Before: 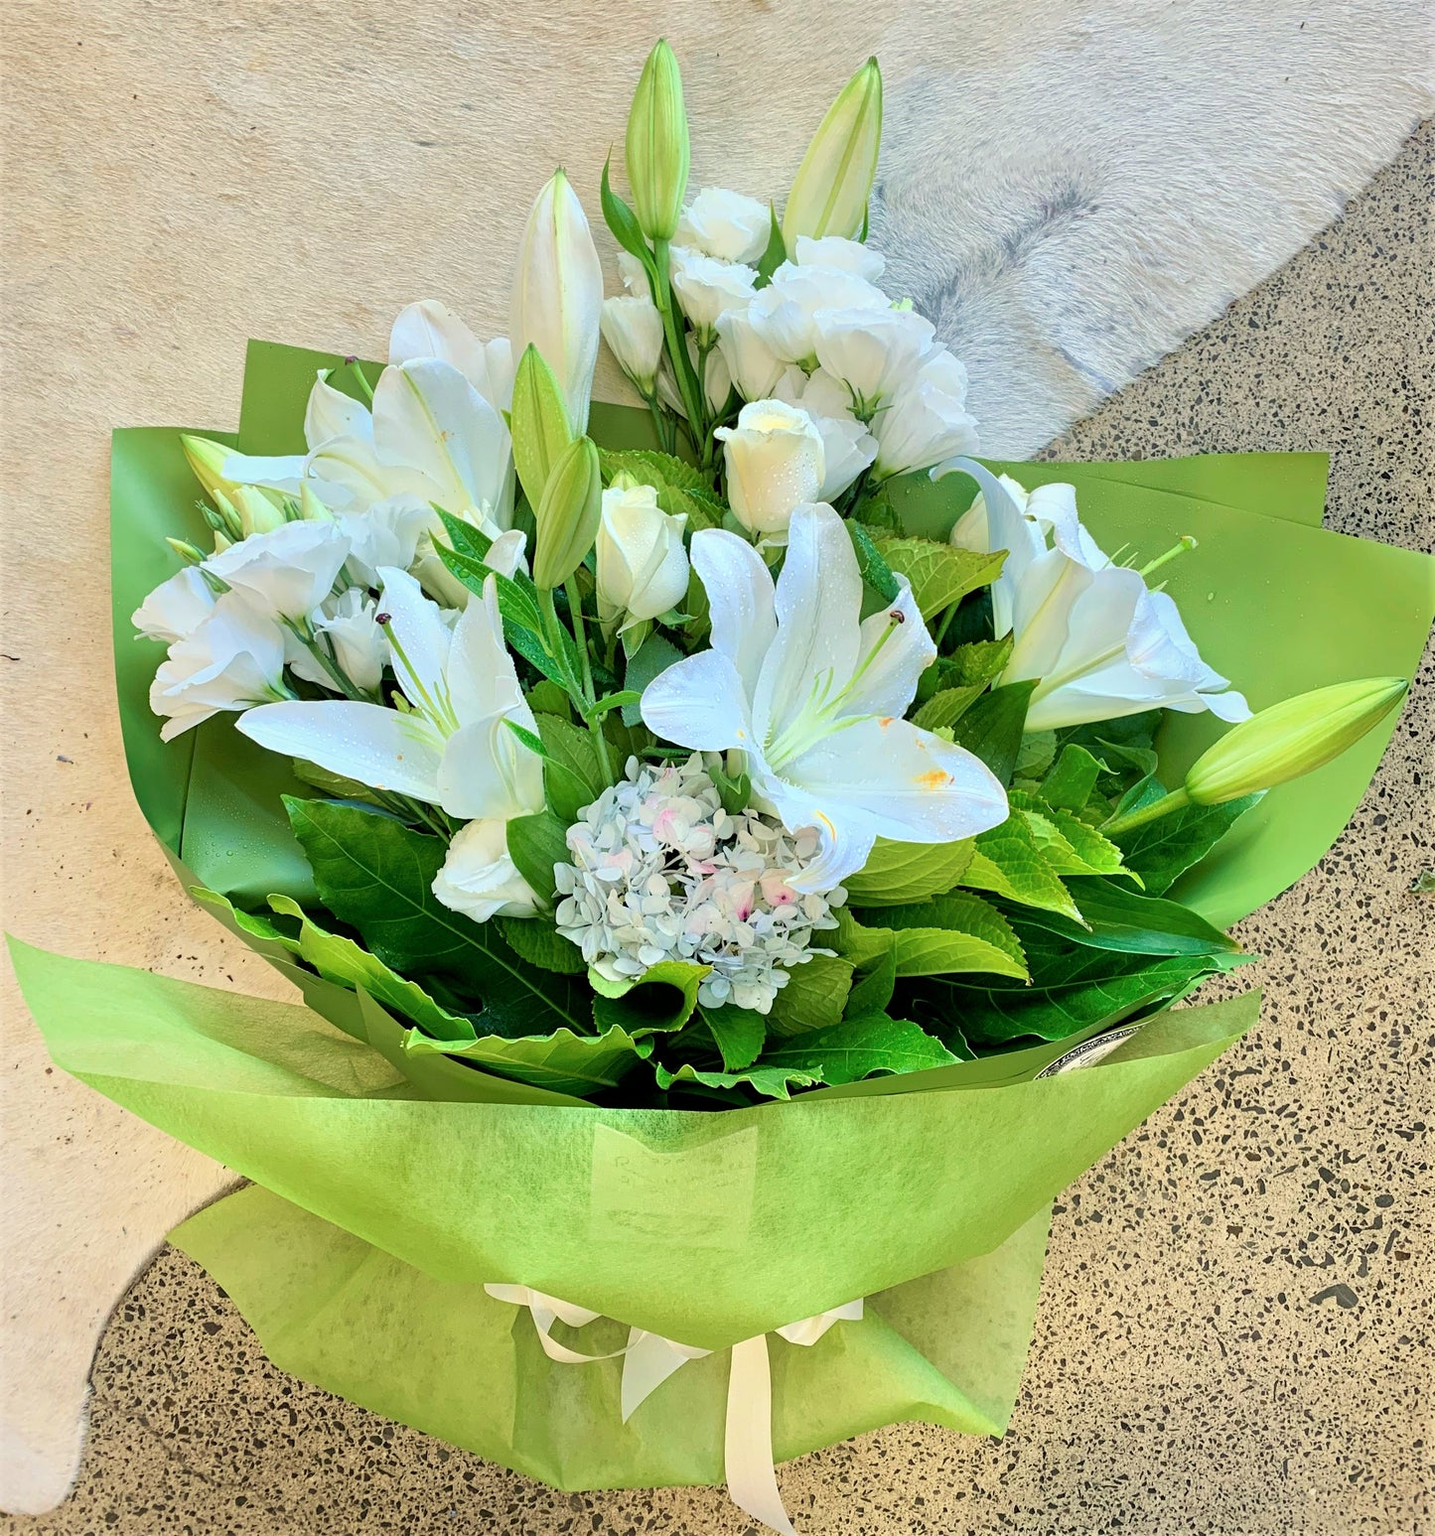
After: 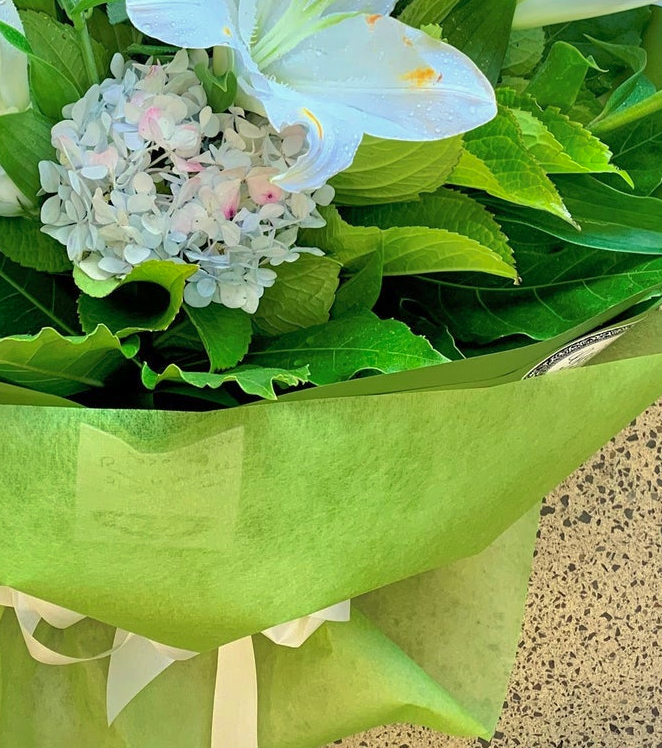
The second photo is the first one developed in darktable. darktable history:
shadows and highlights: on, module defaults
crop: left 35.976%, top 45.819%, right 18.162%, bottom 5.807%
